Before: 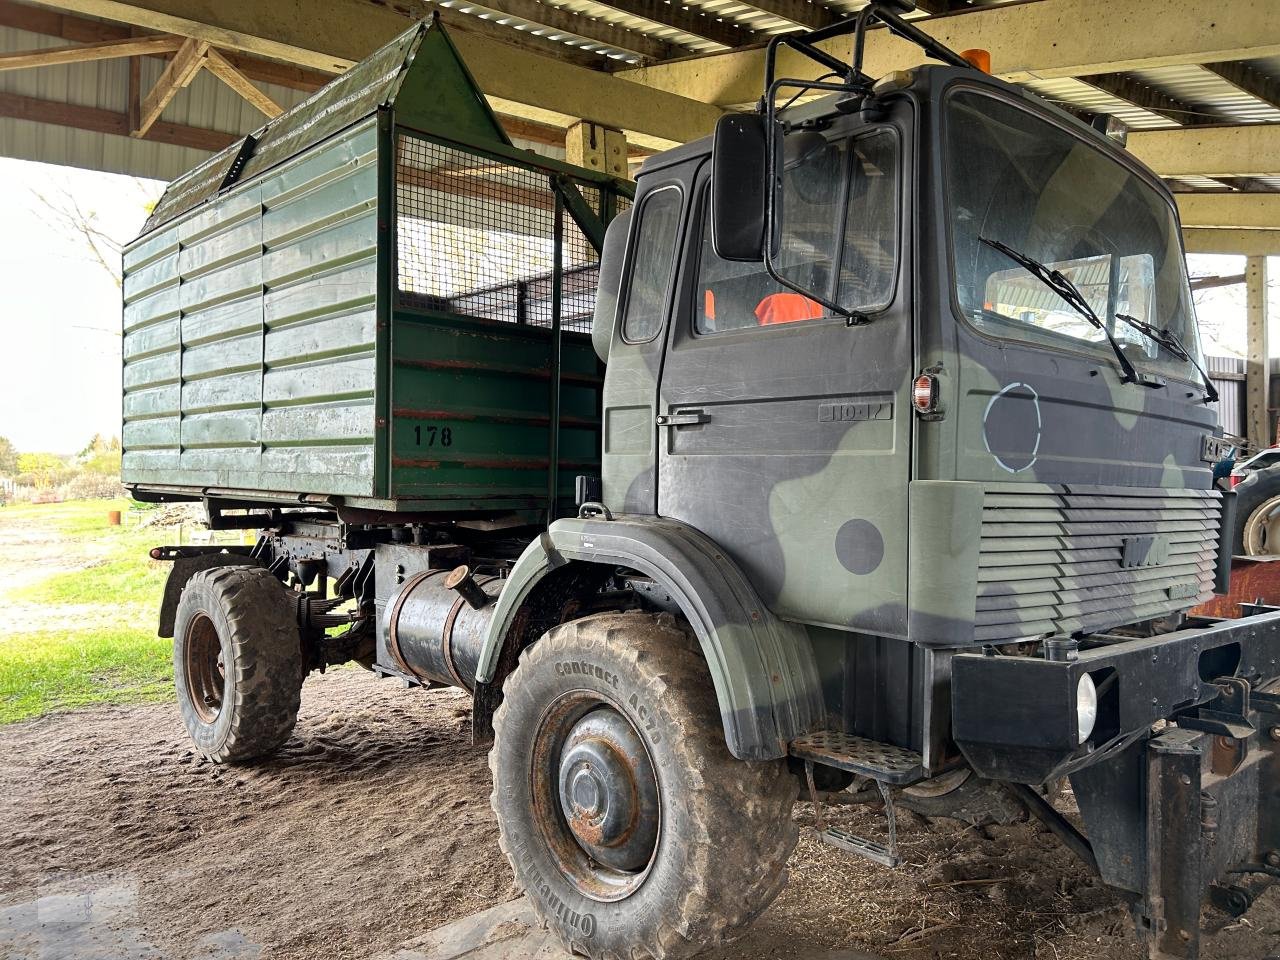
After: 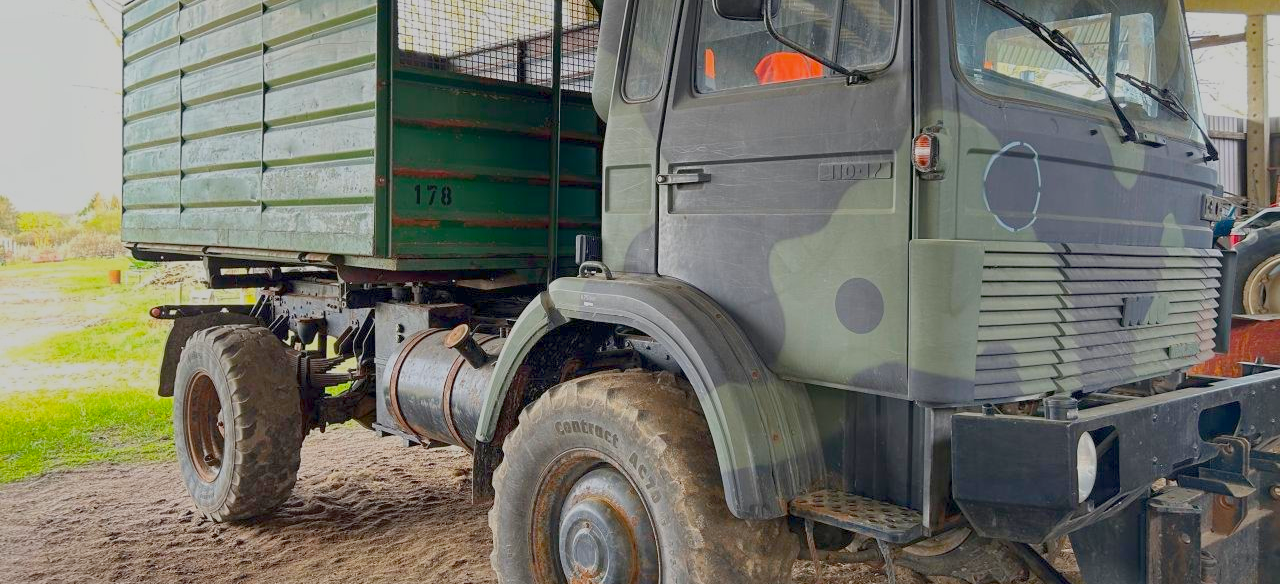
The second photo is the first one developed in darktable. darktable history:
crop and rotate: top 25.15%, bottom 13.969%
color balance rgb: linear chroma grading › global chroma 1.538%, linear chroma grading › mid-tones -0.965%, perceptual saturation grading › global saturation 31.007%, contrast -29.988%
